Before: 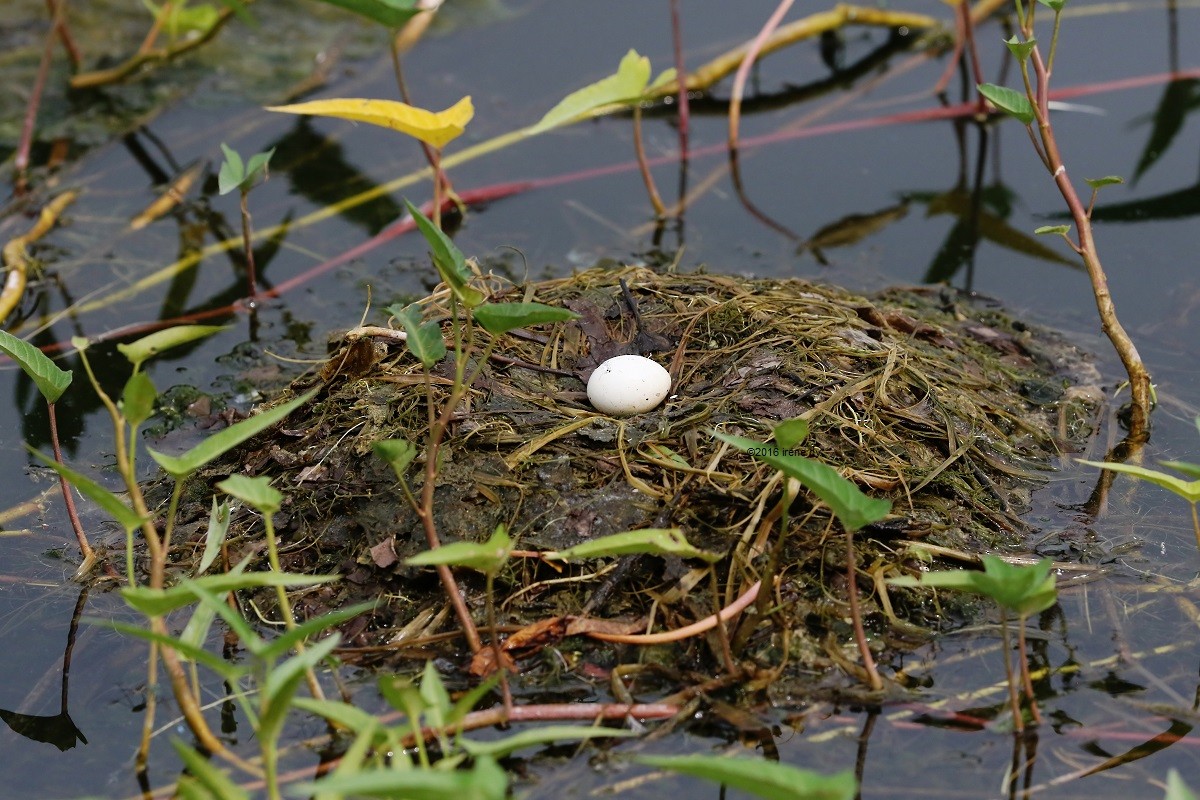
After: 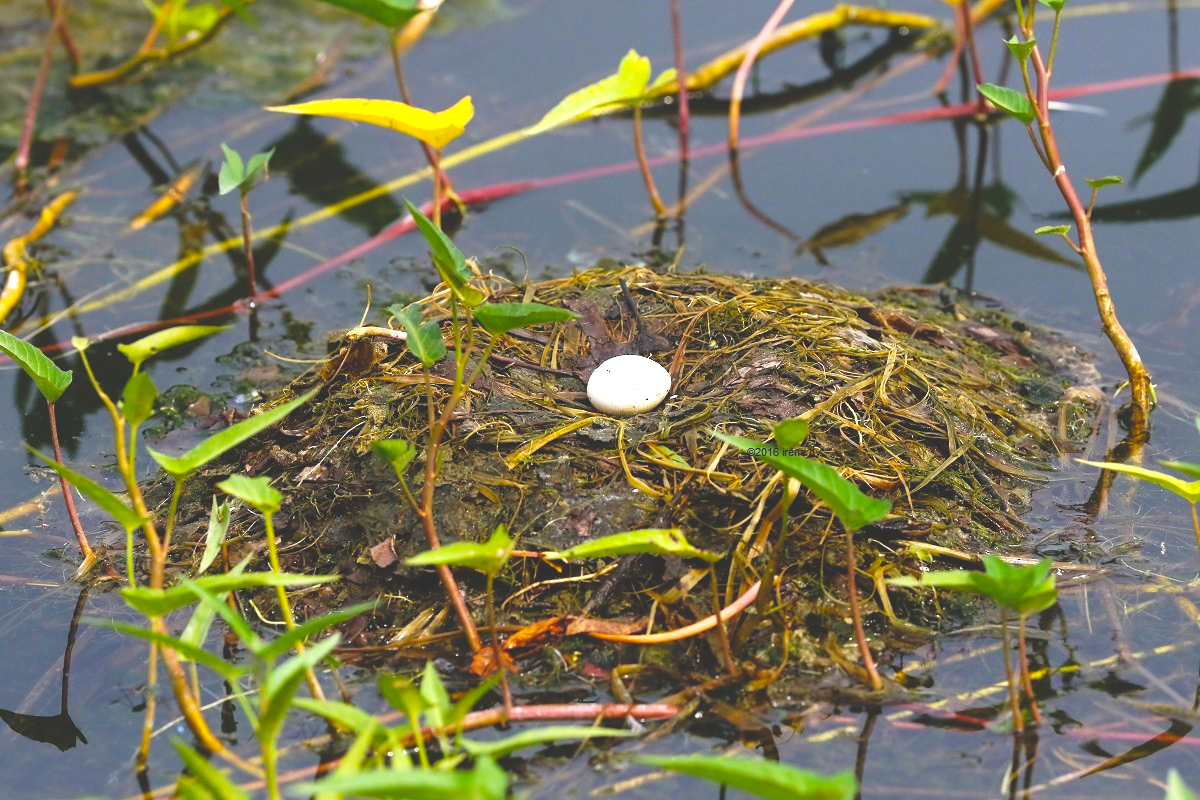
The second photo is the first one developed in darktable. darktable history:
color balance rgb: global offset › luminance 1.972%, linear chroma grading › global chroma 7.033%, perceptual saturation grading › global saturation 29.998%, perceptual brilliance grading › global brilliance 24.343%, global vibrance 20%
